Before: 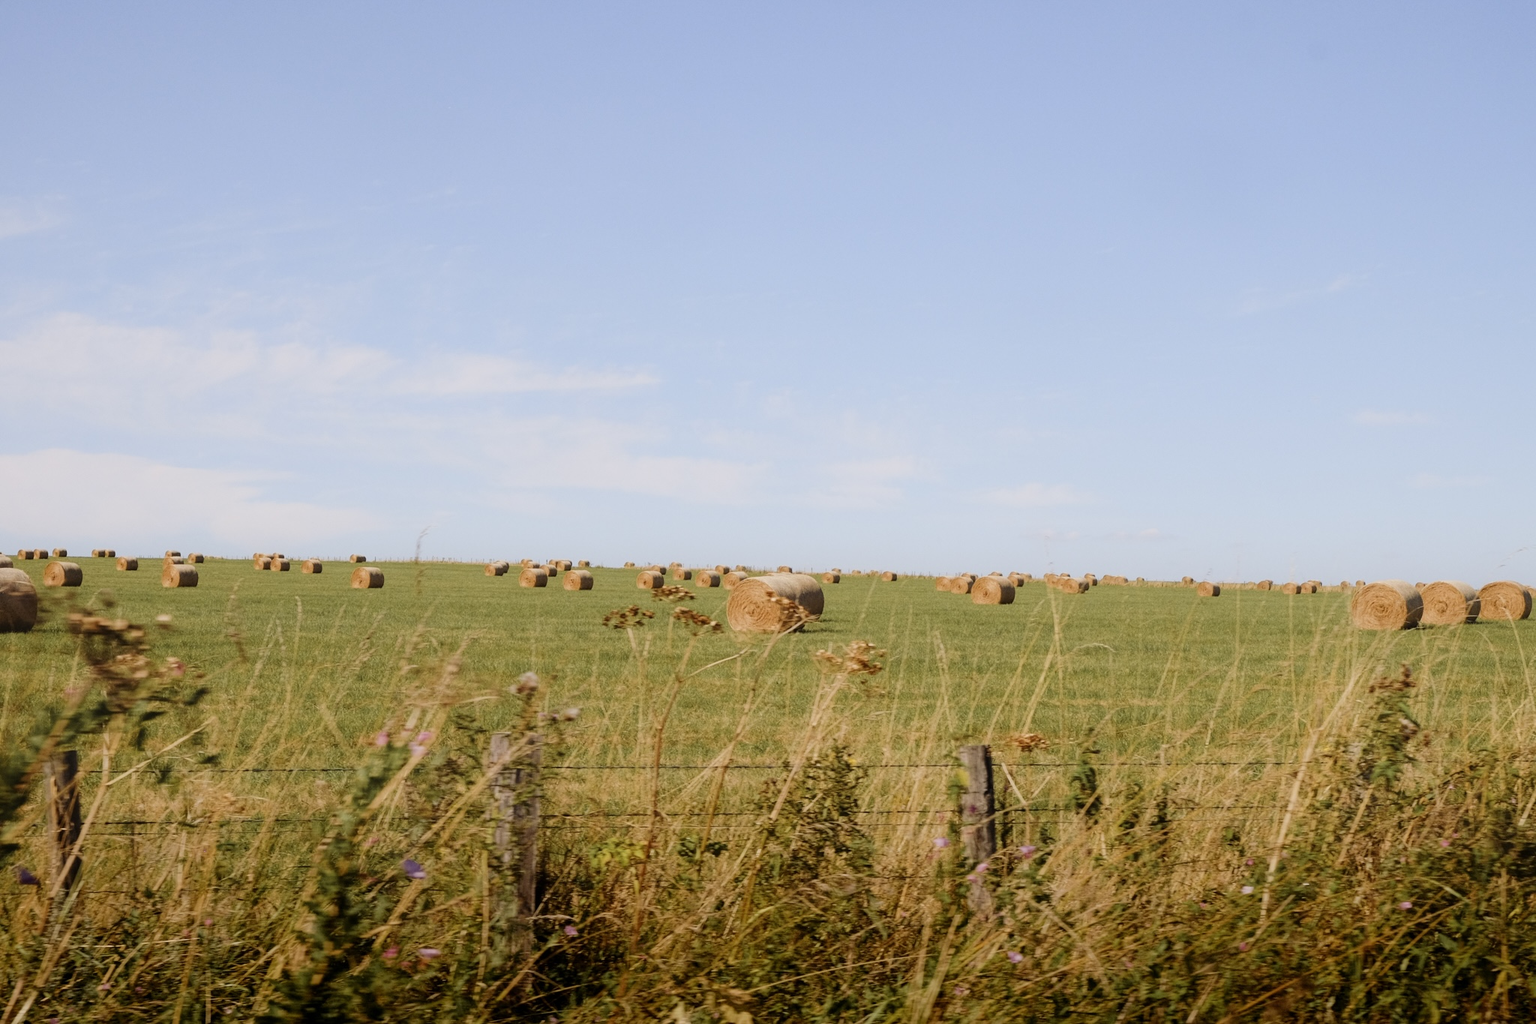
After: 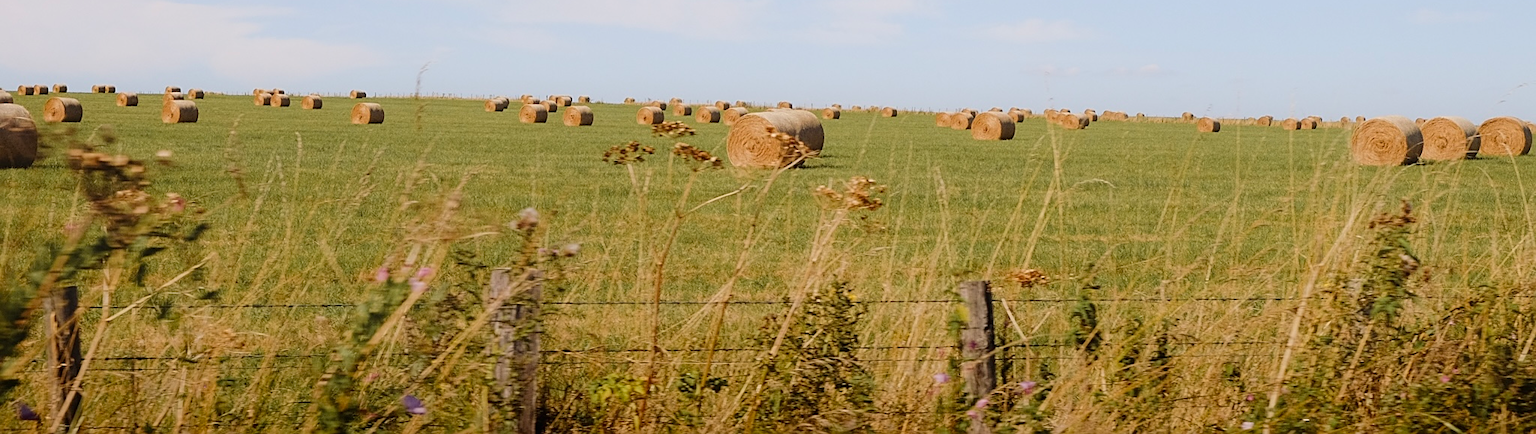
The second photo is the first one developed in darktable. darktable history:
sharpen: on, module defaults
local contrast: mode bilateral grid, contrast 100, coarseness 99, detail 91%, midtone range 0.2
crop: top 45.37%, bottom 12.16%
